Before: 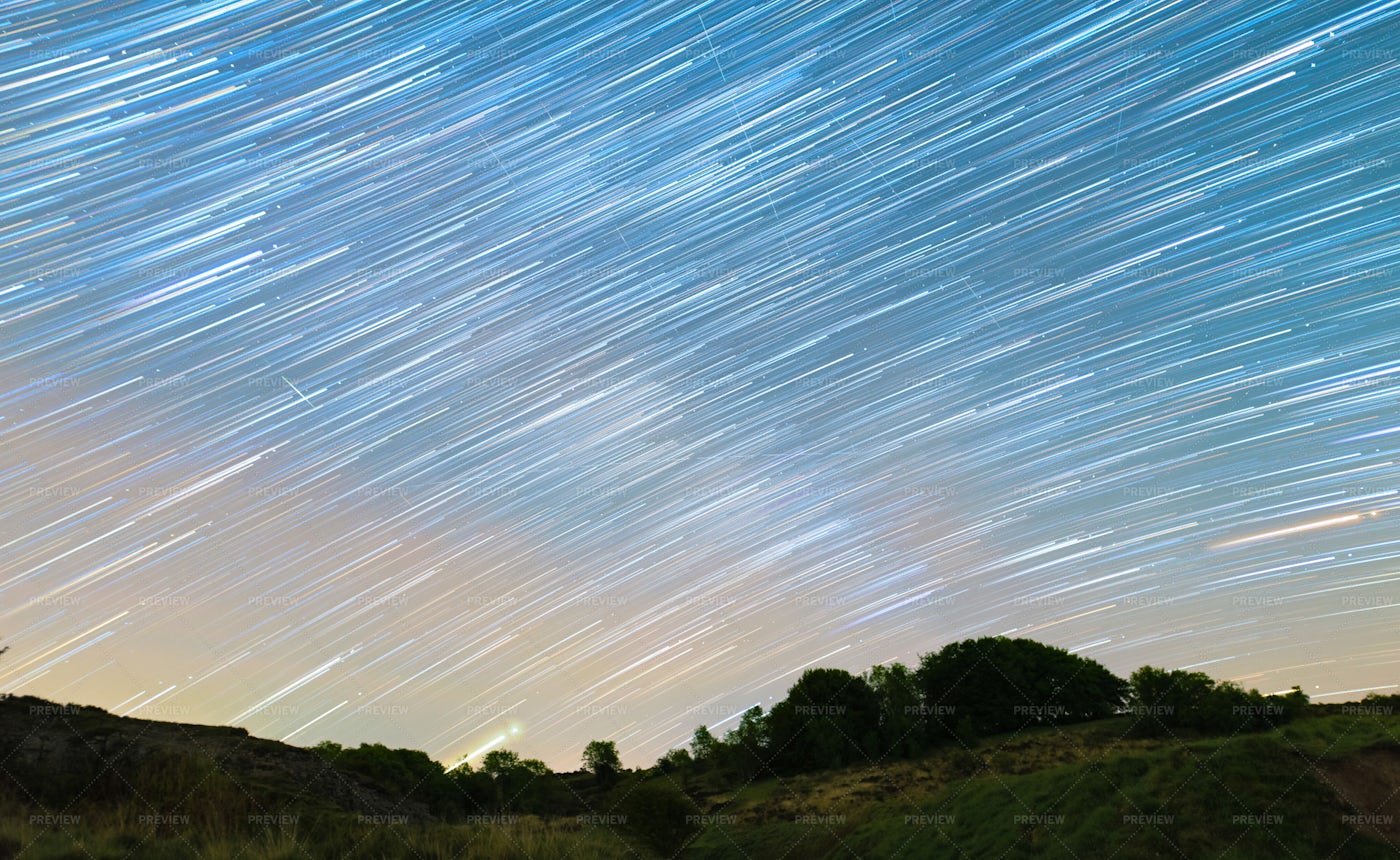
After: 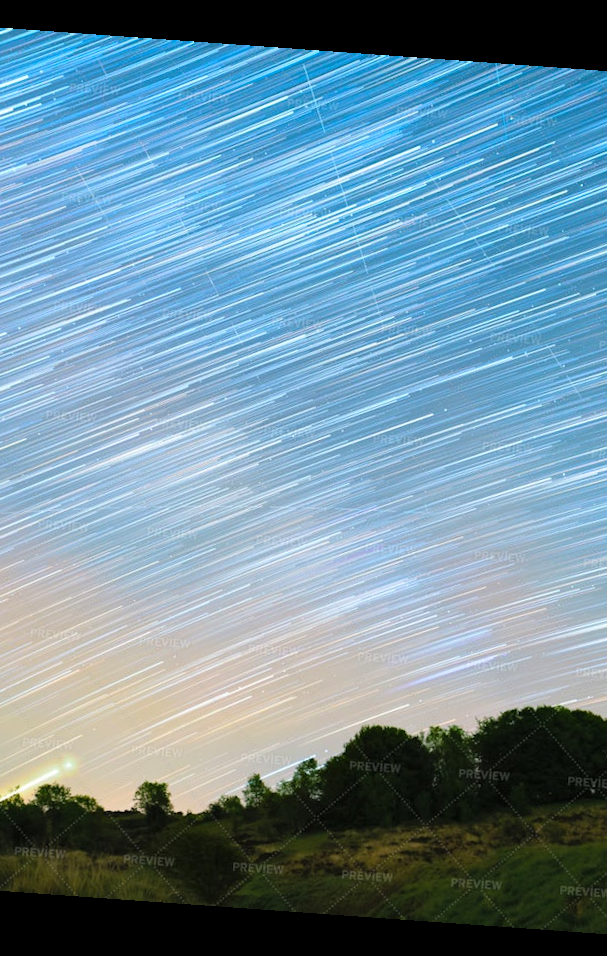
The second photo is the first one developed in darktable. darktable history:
rotate and perspective: rotation 4.1°, automatic cropping off
contrast brightness saturation: contrast 0.07, brightness 0.08, saturation 0.18
crop: left 31.229%, right 27.105%
